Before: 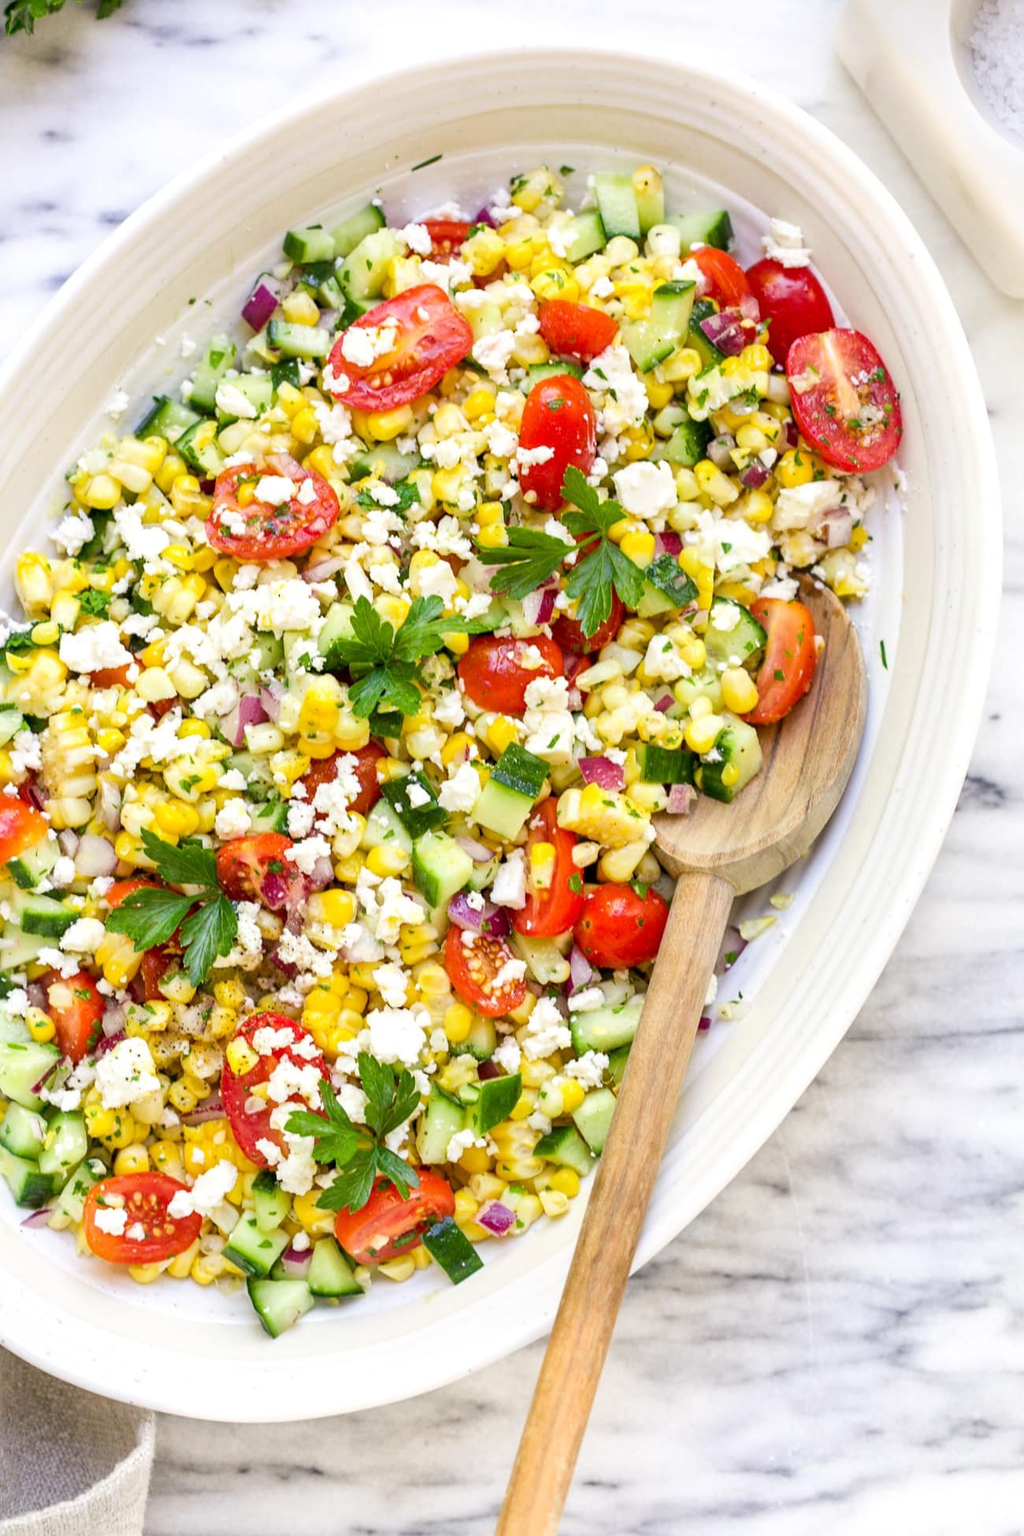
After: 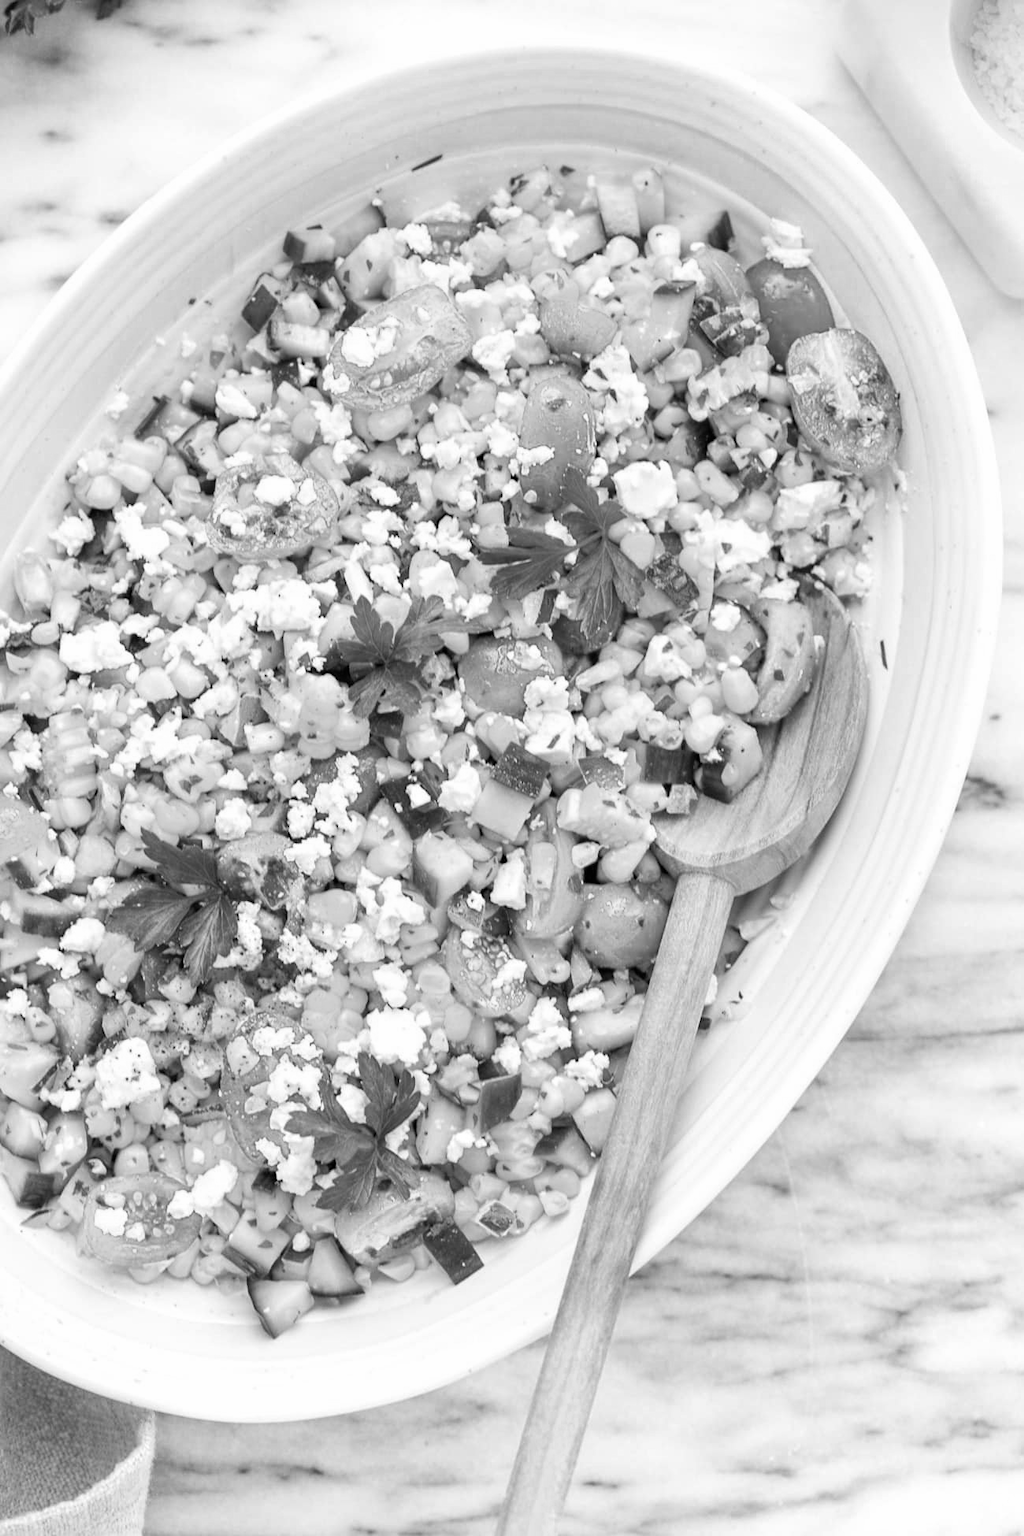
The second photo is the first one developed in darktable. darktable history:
white balance: red 0.974, blue 1.044
color zones: curves: ch0 [(0.004, 0.588) (0.116, 0.636) (0.259, 0.476) (0.423, 0.464) (0.75, 0.5)]; ch1 [(0, 0) (0.143, 0) (0.286, 0) (0.429, 0) (0.571, 0) (0.714, 0) (0.857, 0)]
tone equalizer: on, module defaults
